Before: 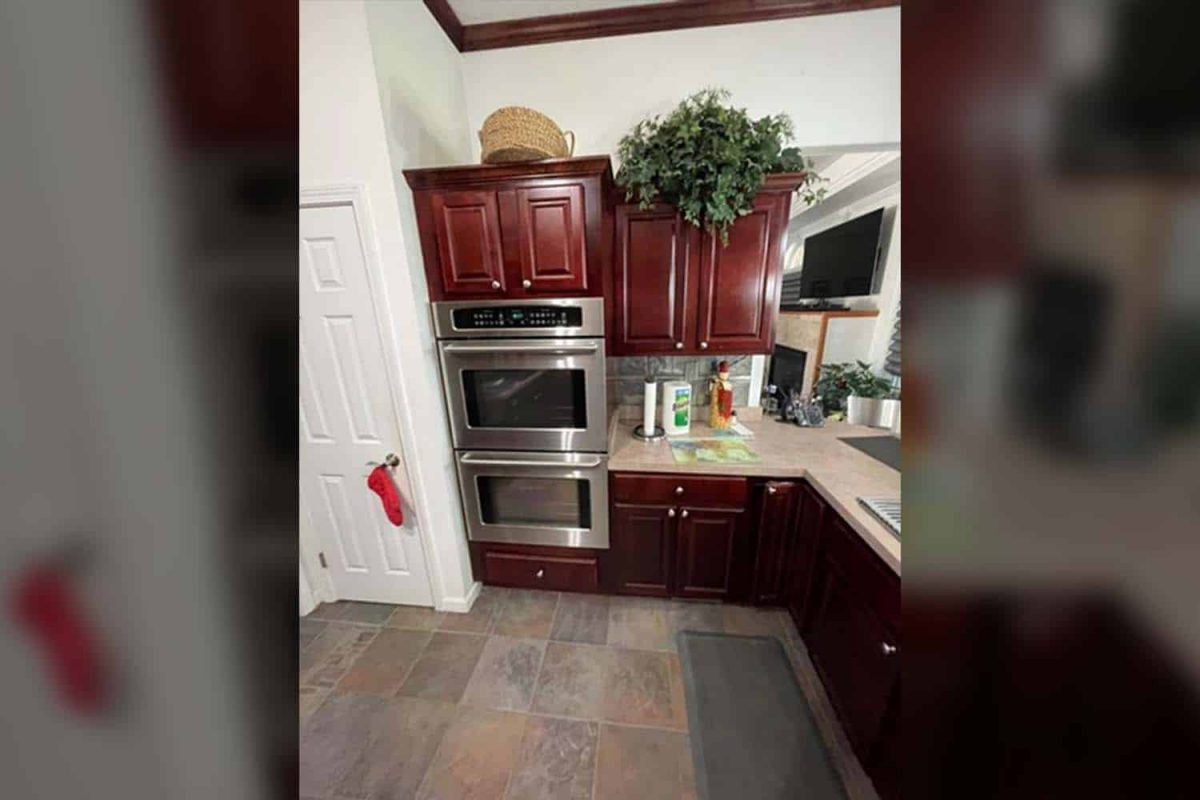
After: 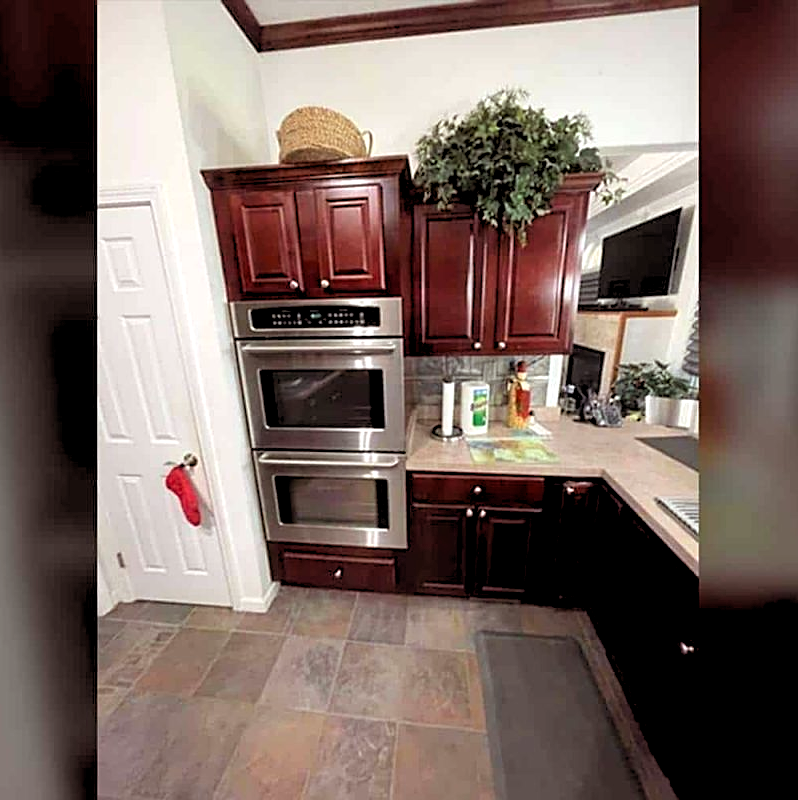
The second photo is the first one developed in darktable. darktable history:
crop: left 16.899%, right 16.556%
color balance: mode lift, gamma, gain (sRGB), lift [1, 1.049, 1, 1]
rgb levels: levels [[0.01, 0.419, 0.839], [0, 0.5, 1], [0, 0.5, 1]]
sharpen: on, module defaults
